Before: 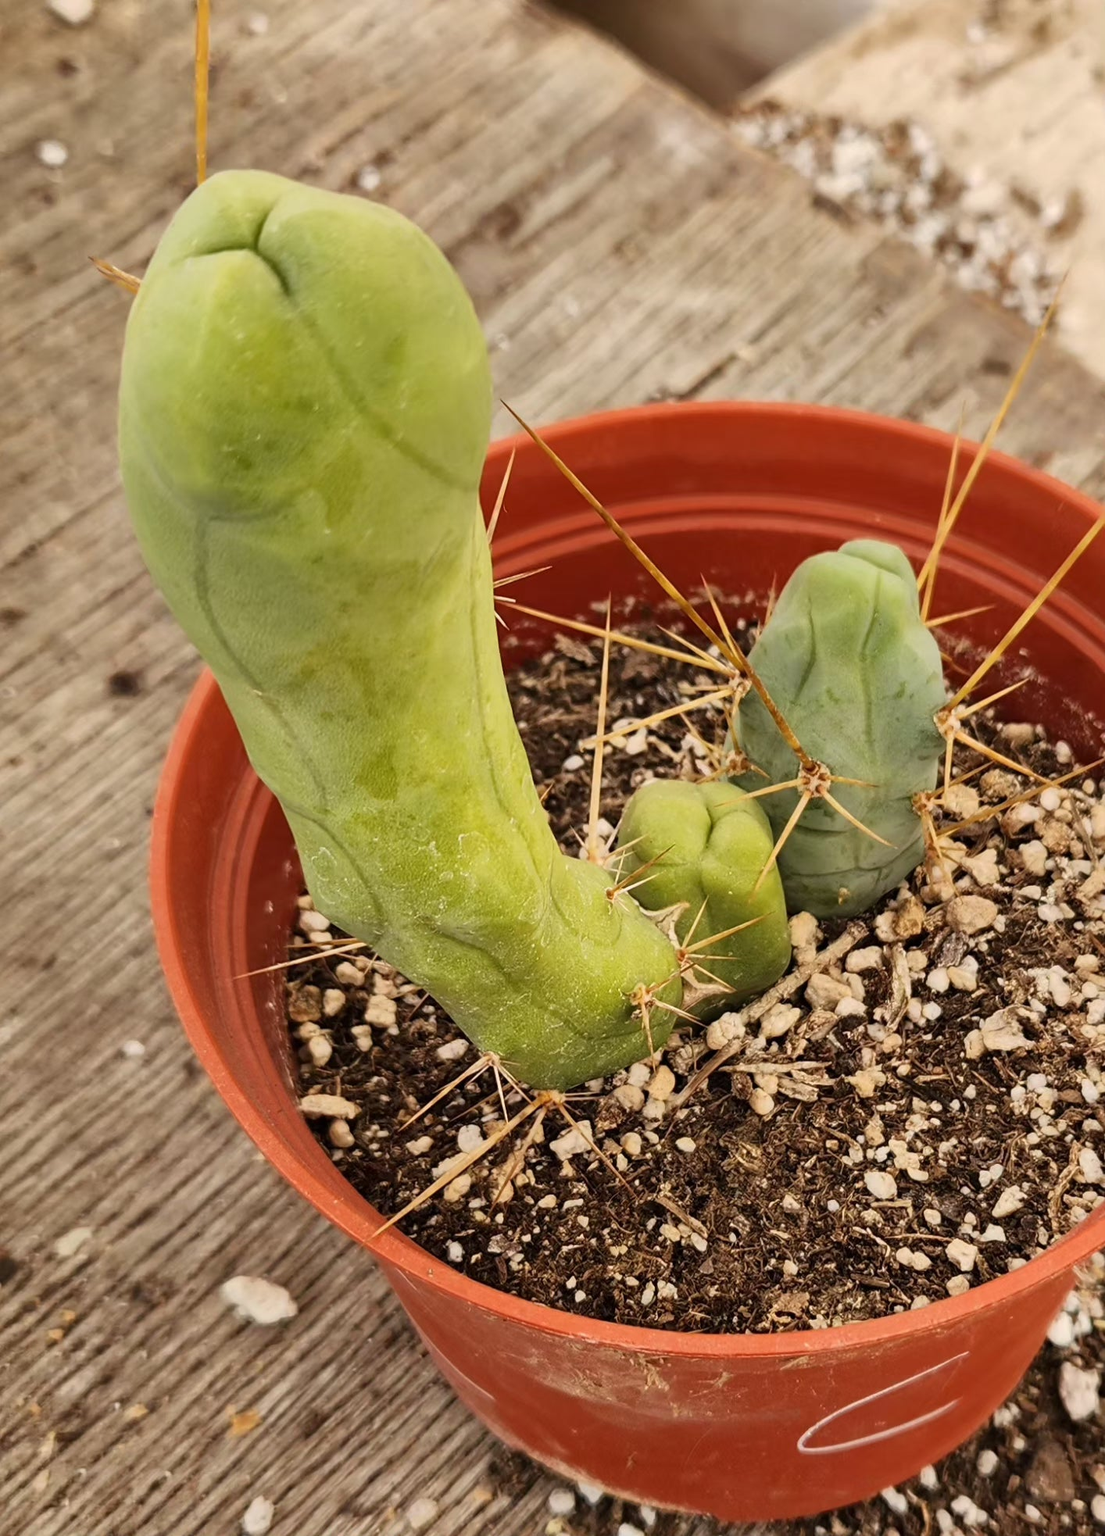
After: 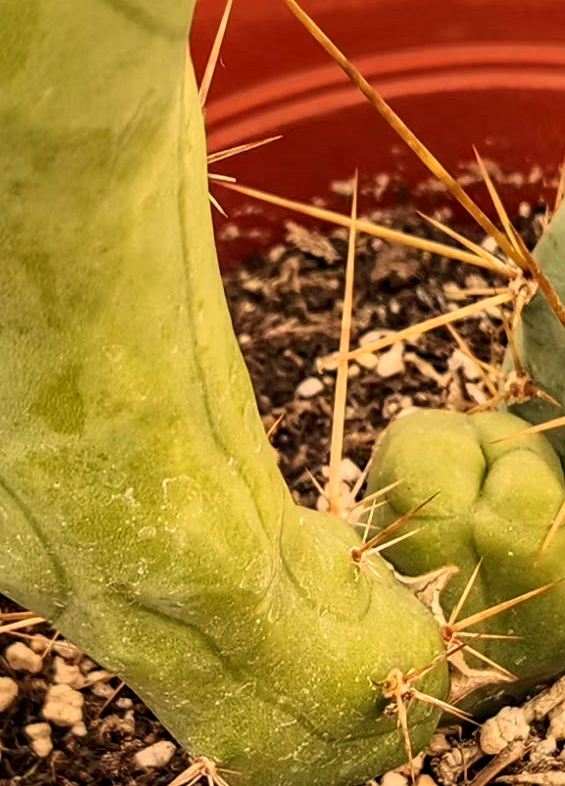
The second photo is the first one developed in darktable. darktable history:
white balance: red 1.123, blue 0.83
contrast equalizer: octaves 7, y [[0.6 ×6], [0.55 ×6], [0 ×6], [0 ×6], [0 ×6]], mix 0.2
crop: left 30%, top 30%, right 30%, bottom 30%
local contrast: on, module defaults
